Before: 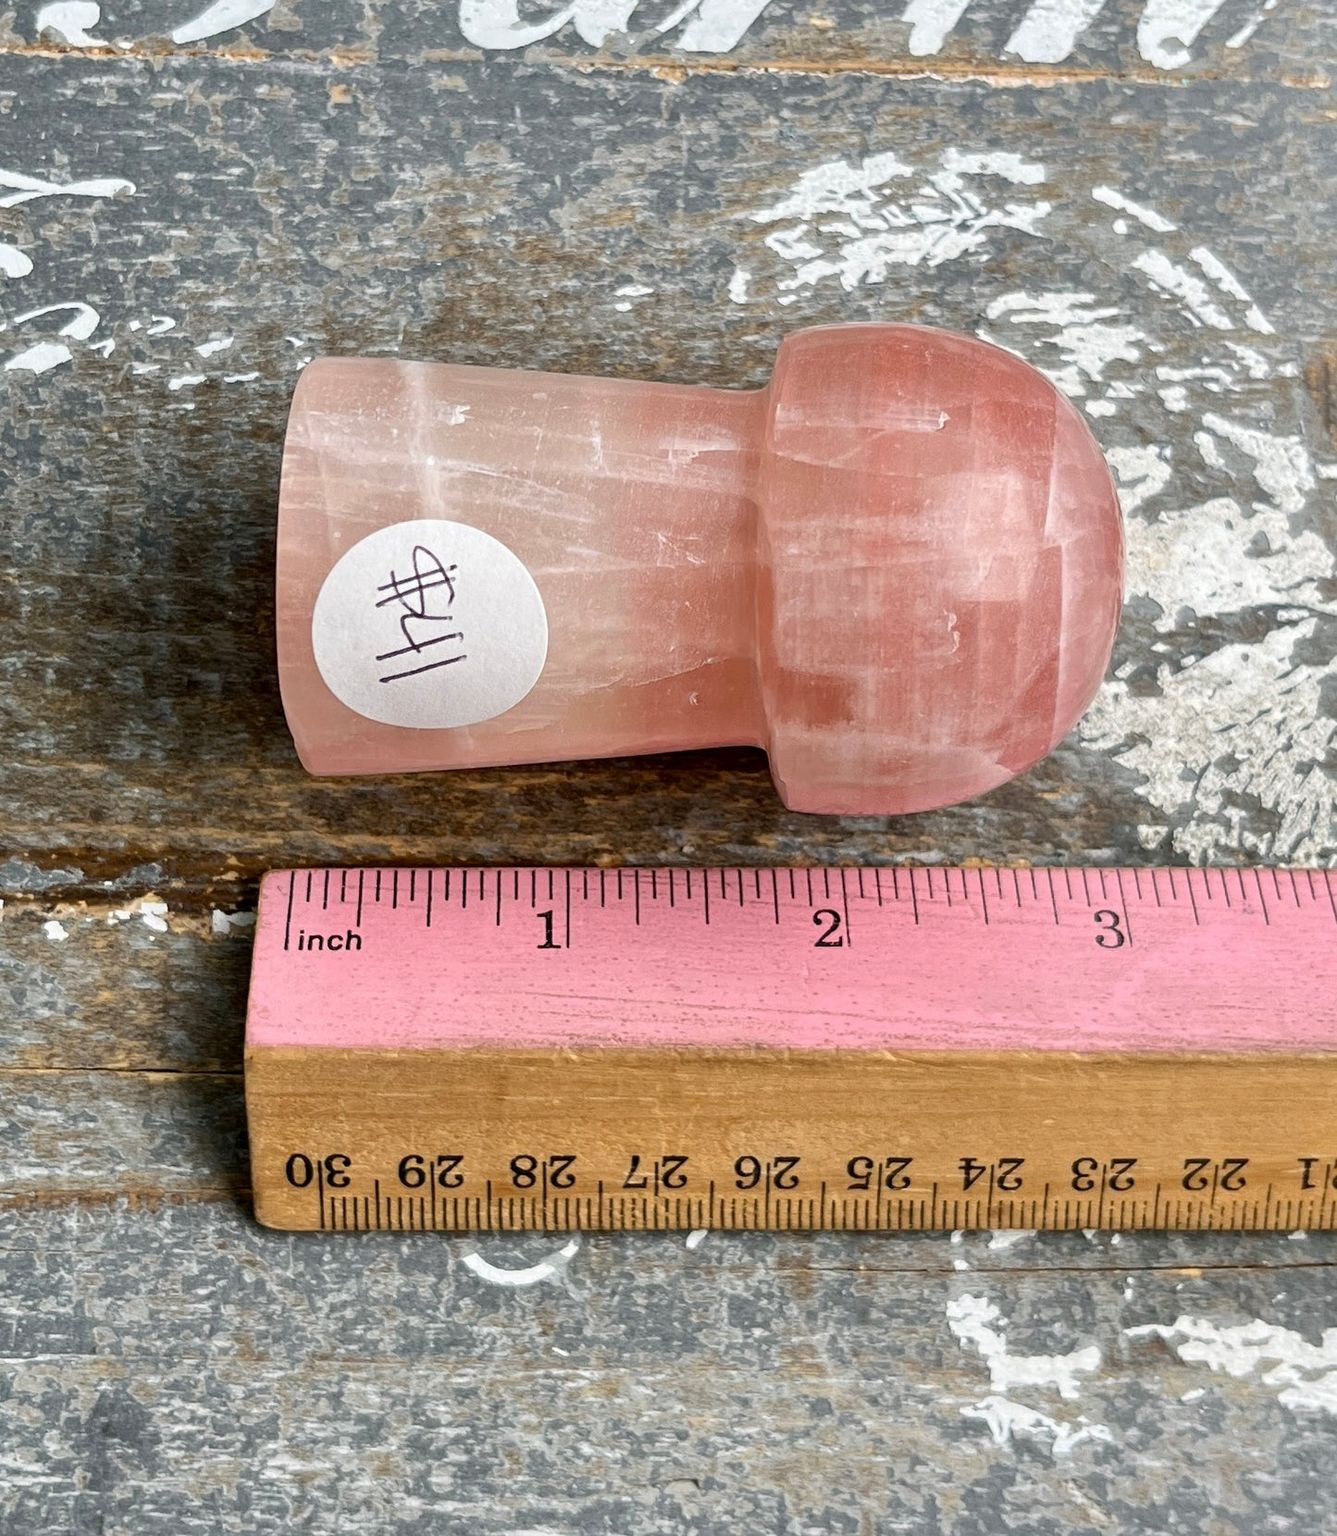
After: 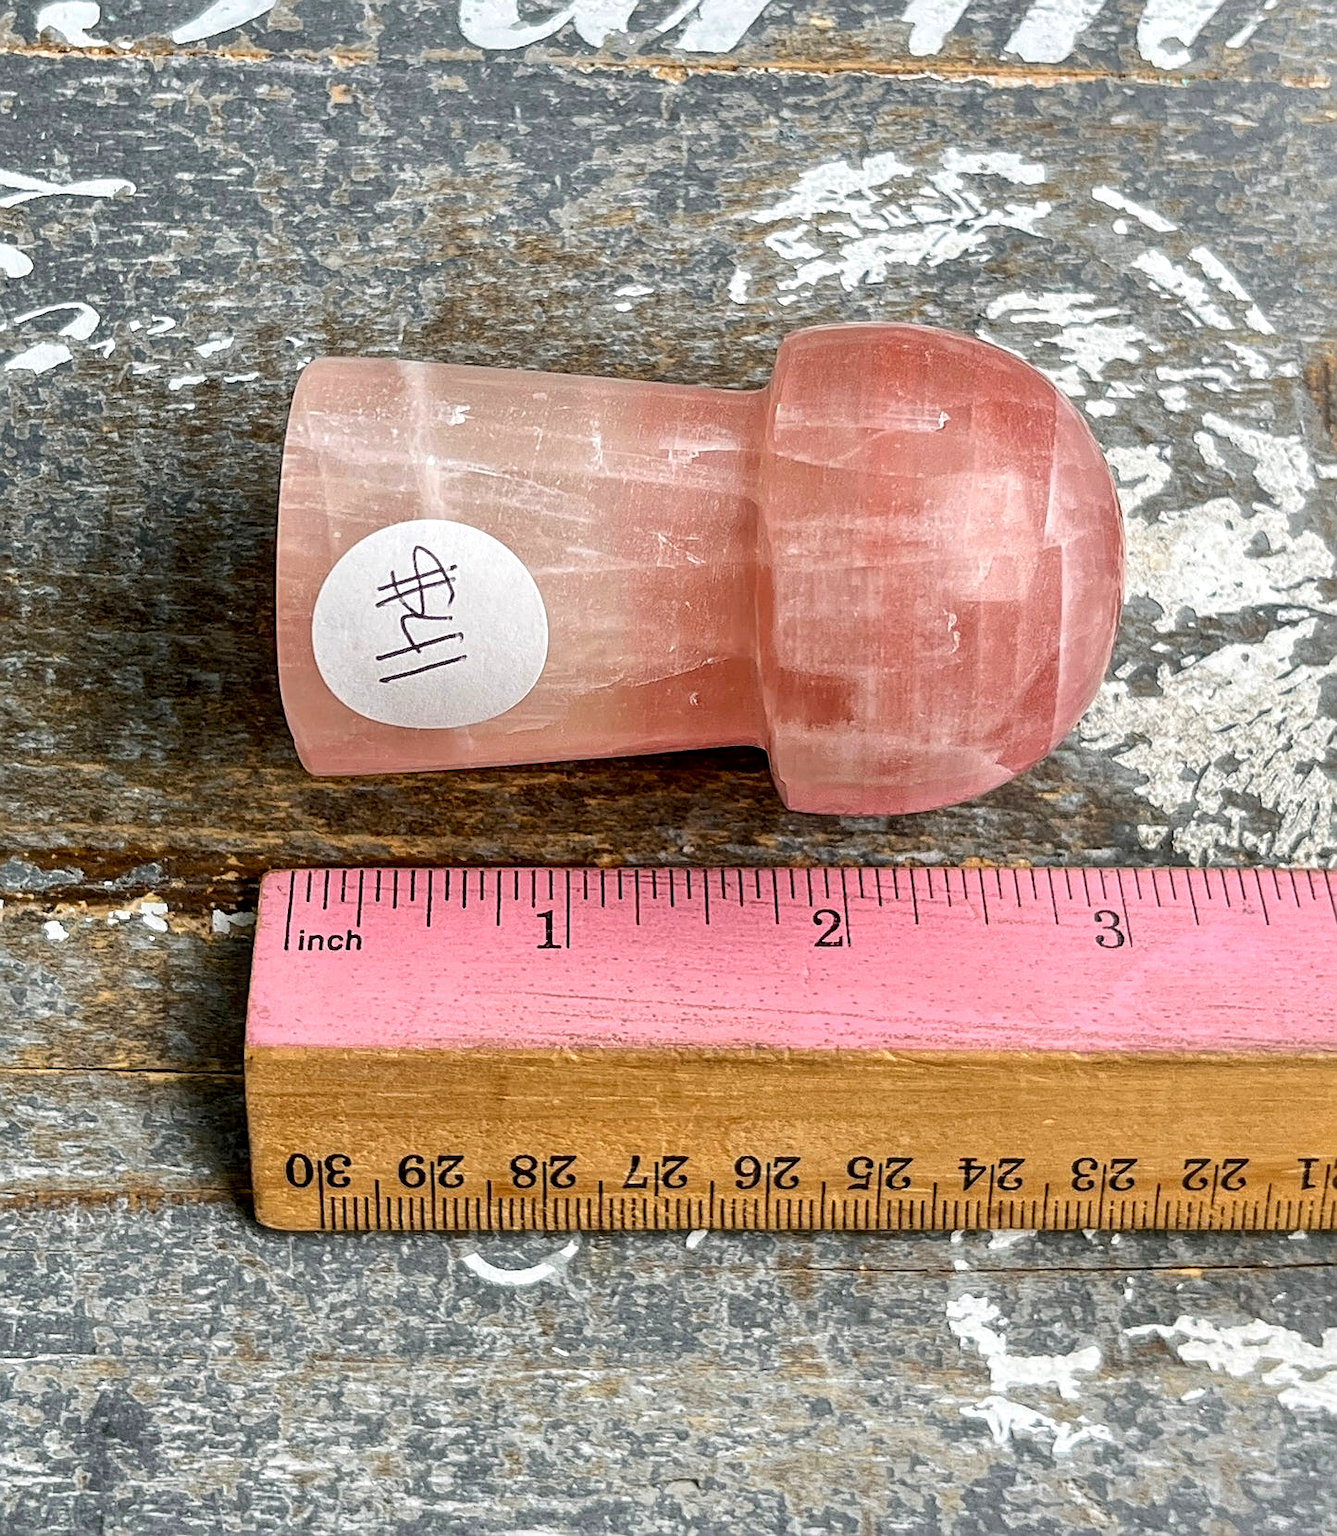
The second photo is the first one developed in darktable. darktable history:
contrast brightness saturation: contrast 0.08, saturation 0.2
local contrast: on, module defaults
sharpen: amount 0.55
